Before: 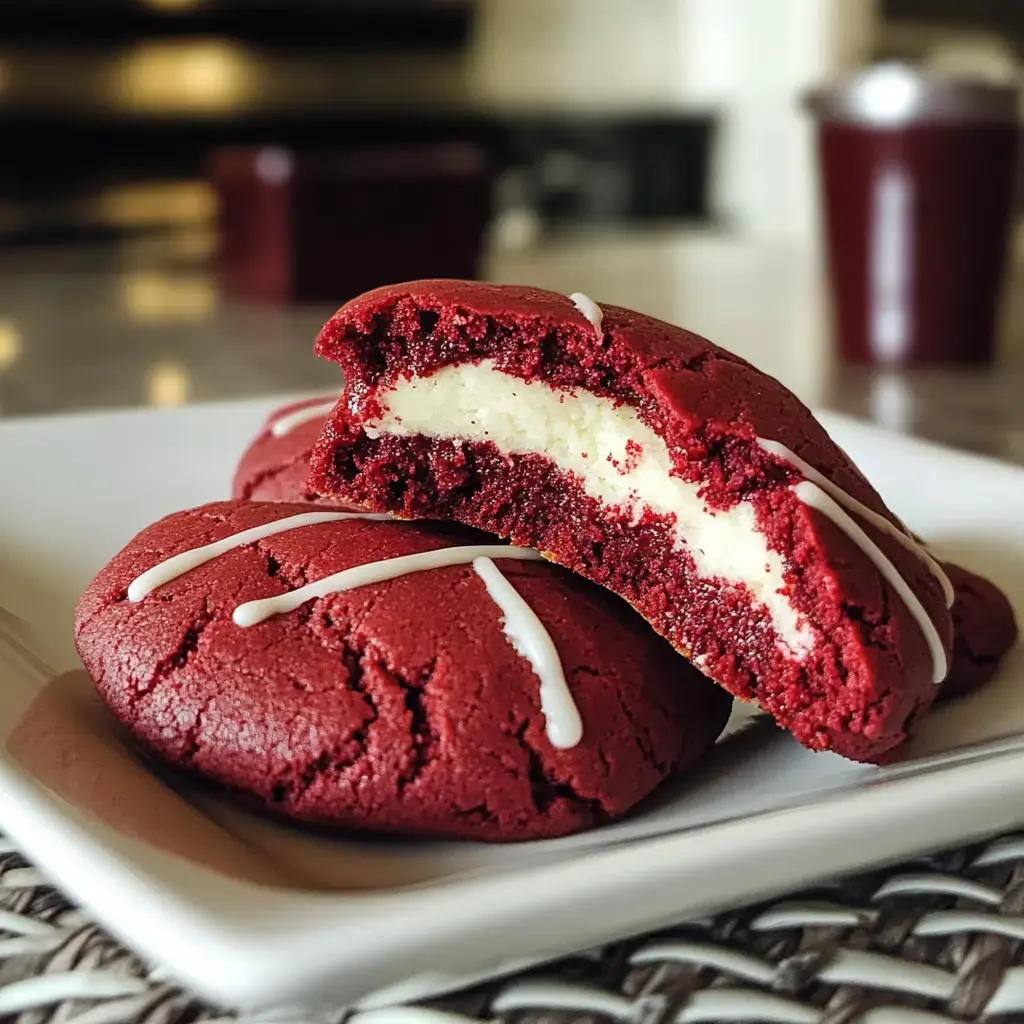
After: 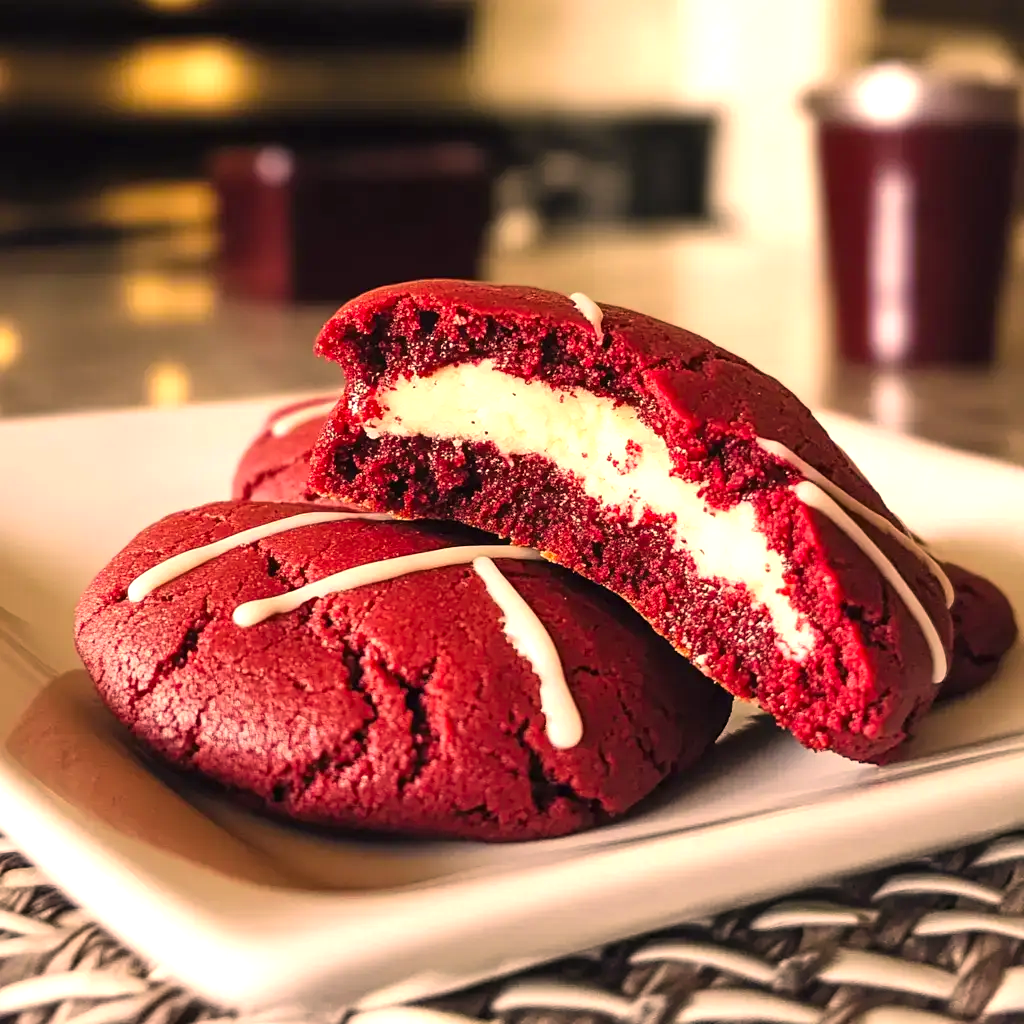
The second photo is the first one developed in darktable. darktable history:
exposure: black level correction 0, exposure 0.696 EV, compensate exposure bias true, compensate highlight preservation false
color correction: highlights a* 22.18, highlights b* 22.4
